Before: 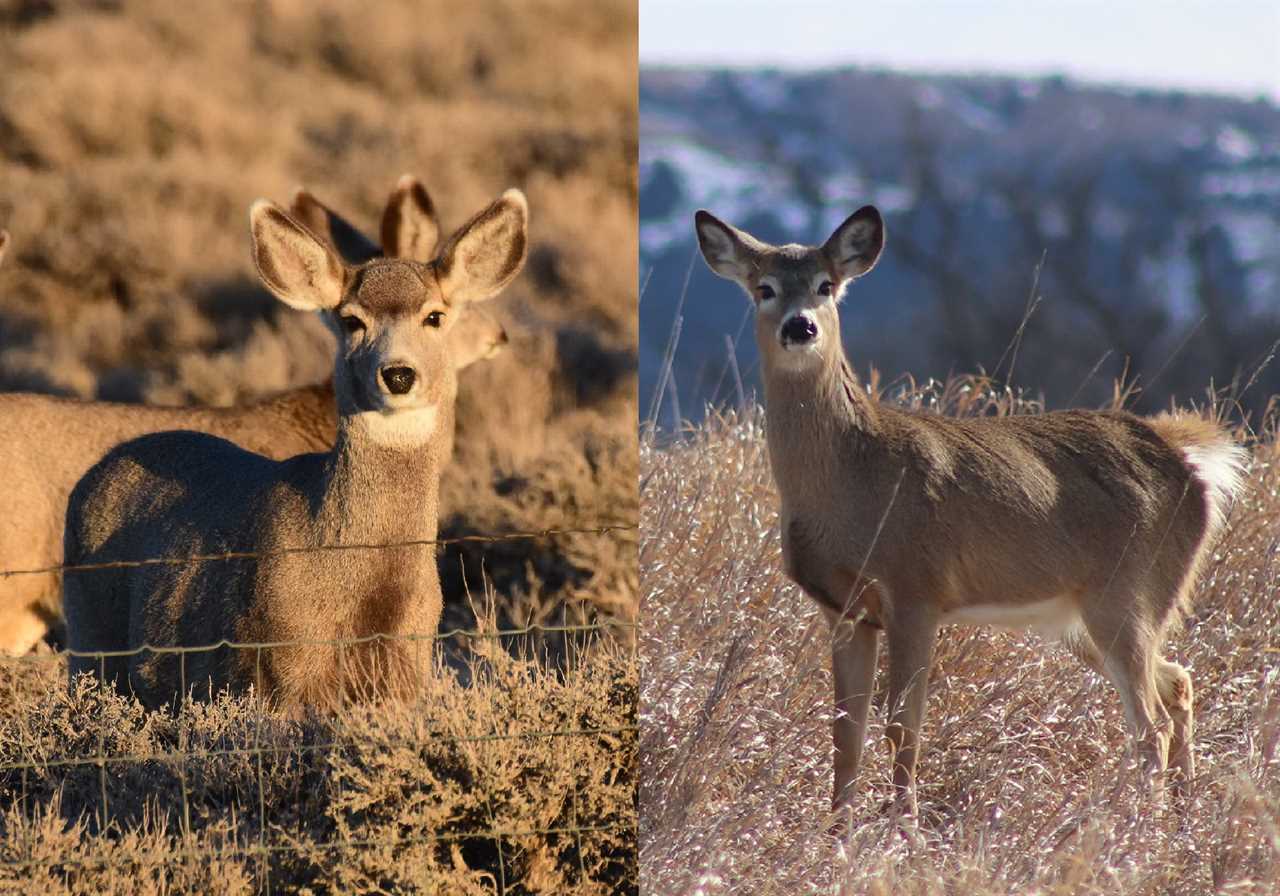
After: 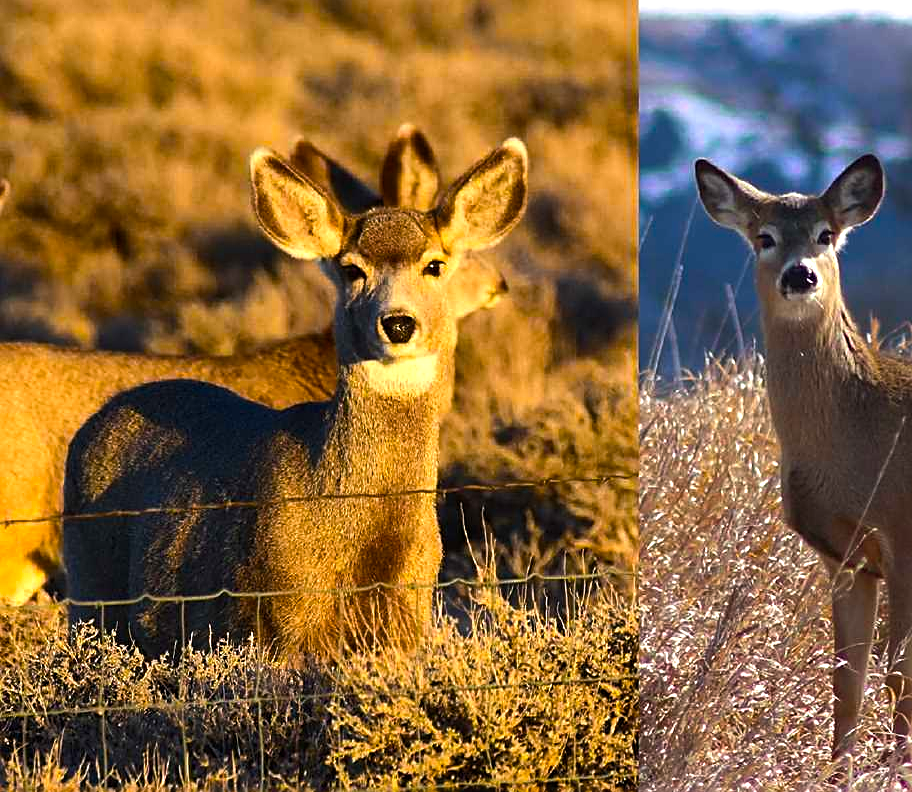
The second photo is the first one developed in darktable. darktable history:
crop: top 5.803%, right 27.864%, bottom 5.804%
color balance rgb: linear chroma grading › global chroma 9%, perceptual saturation grading › global saturation 36%, perceptual brilliance grading › global brilliance 15%, perceptual brilliance grading › shadows -35%, global vibrance 15%
levels: levels [0, 0.492, 0.984]
sharpen: on, module defaults
